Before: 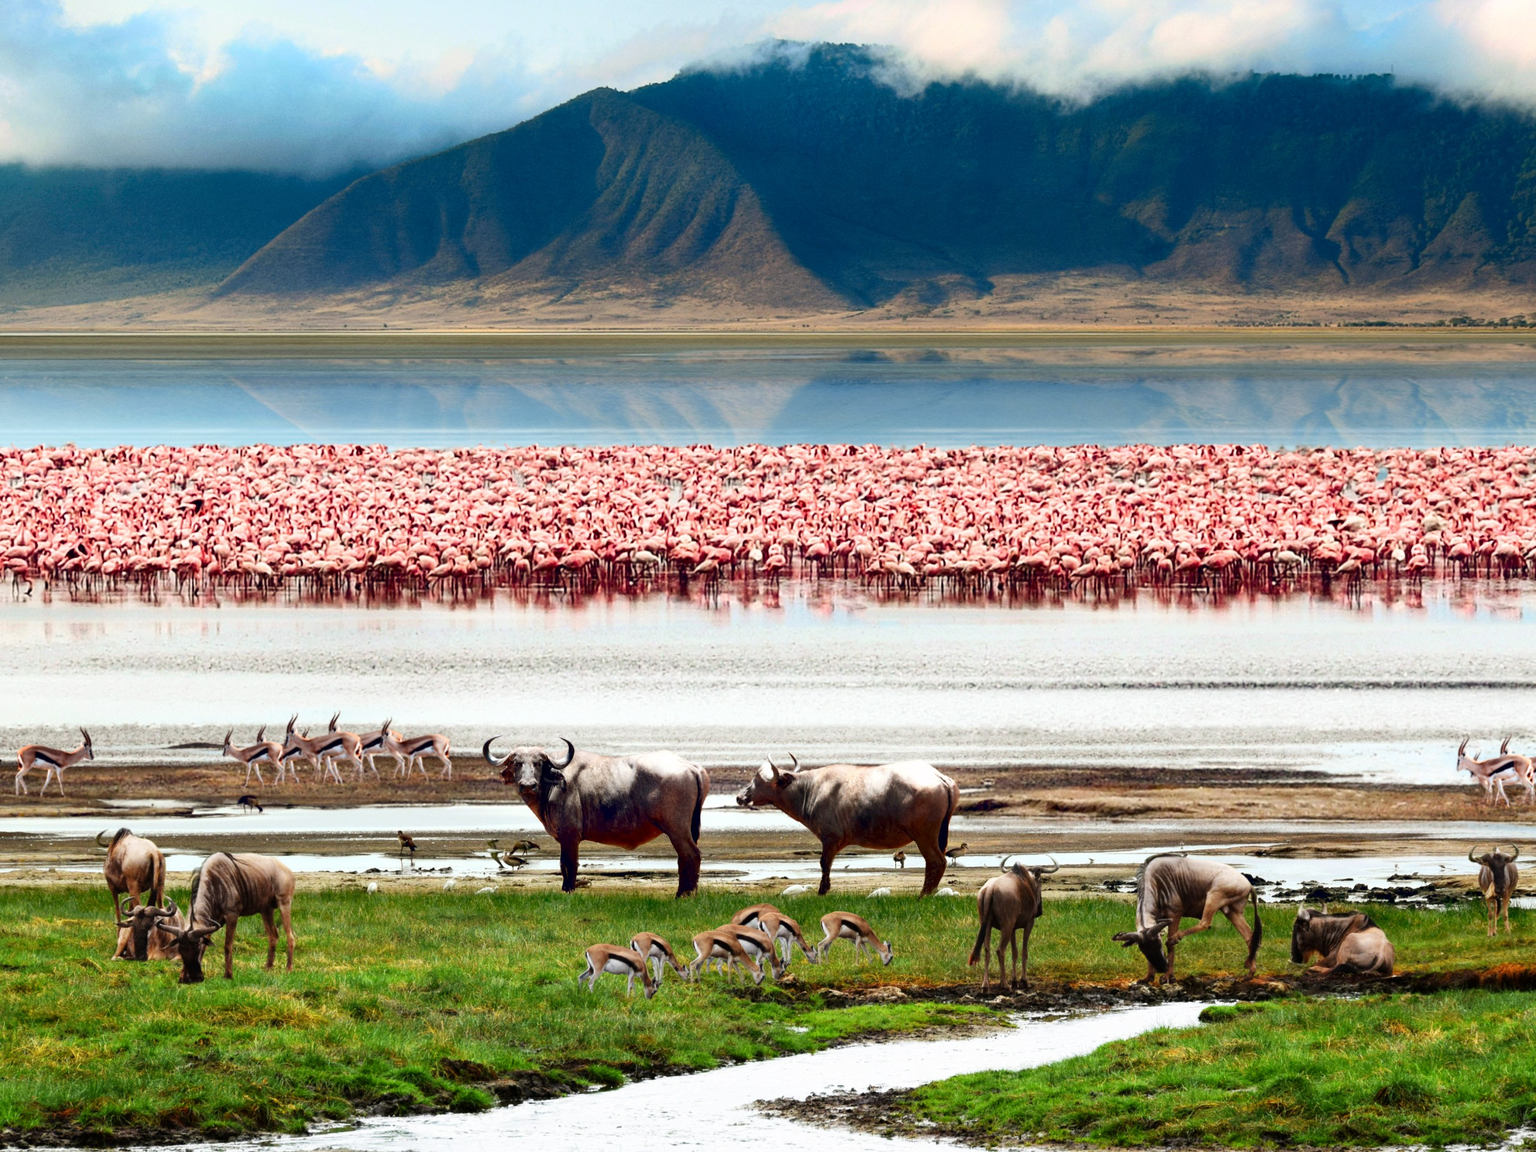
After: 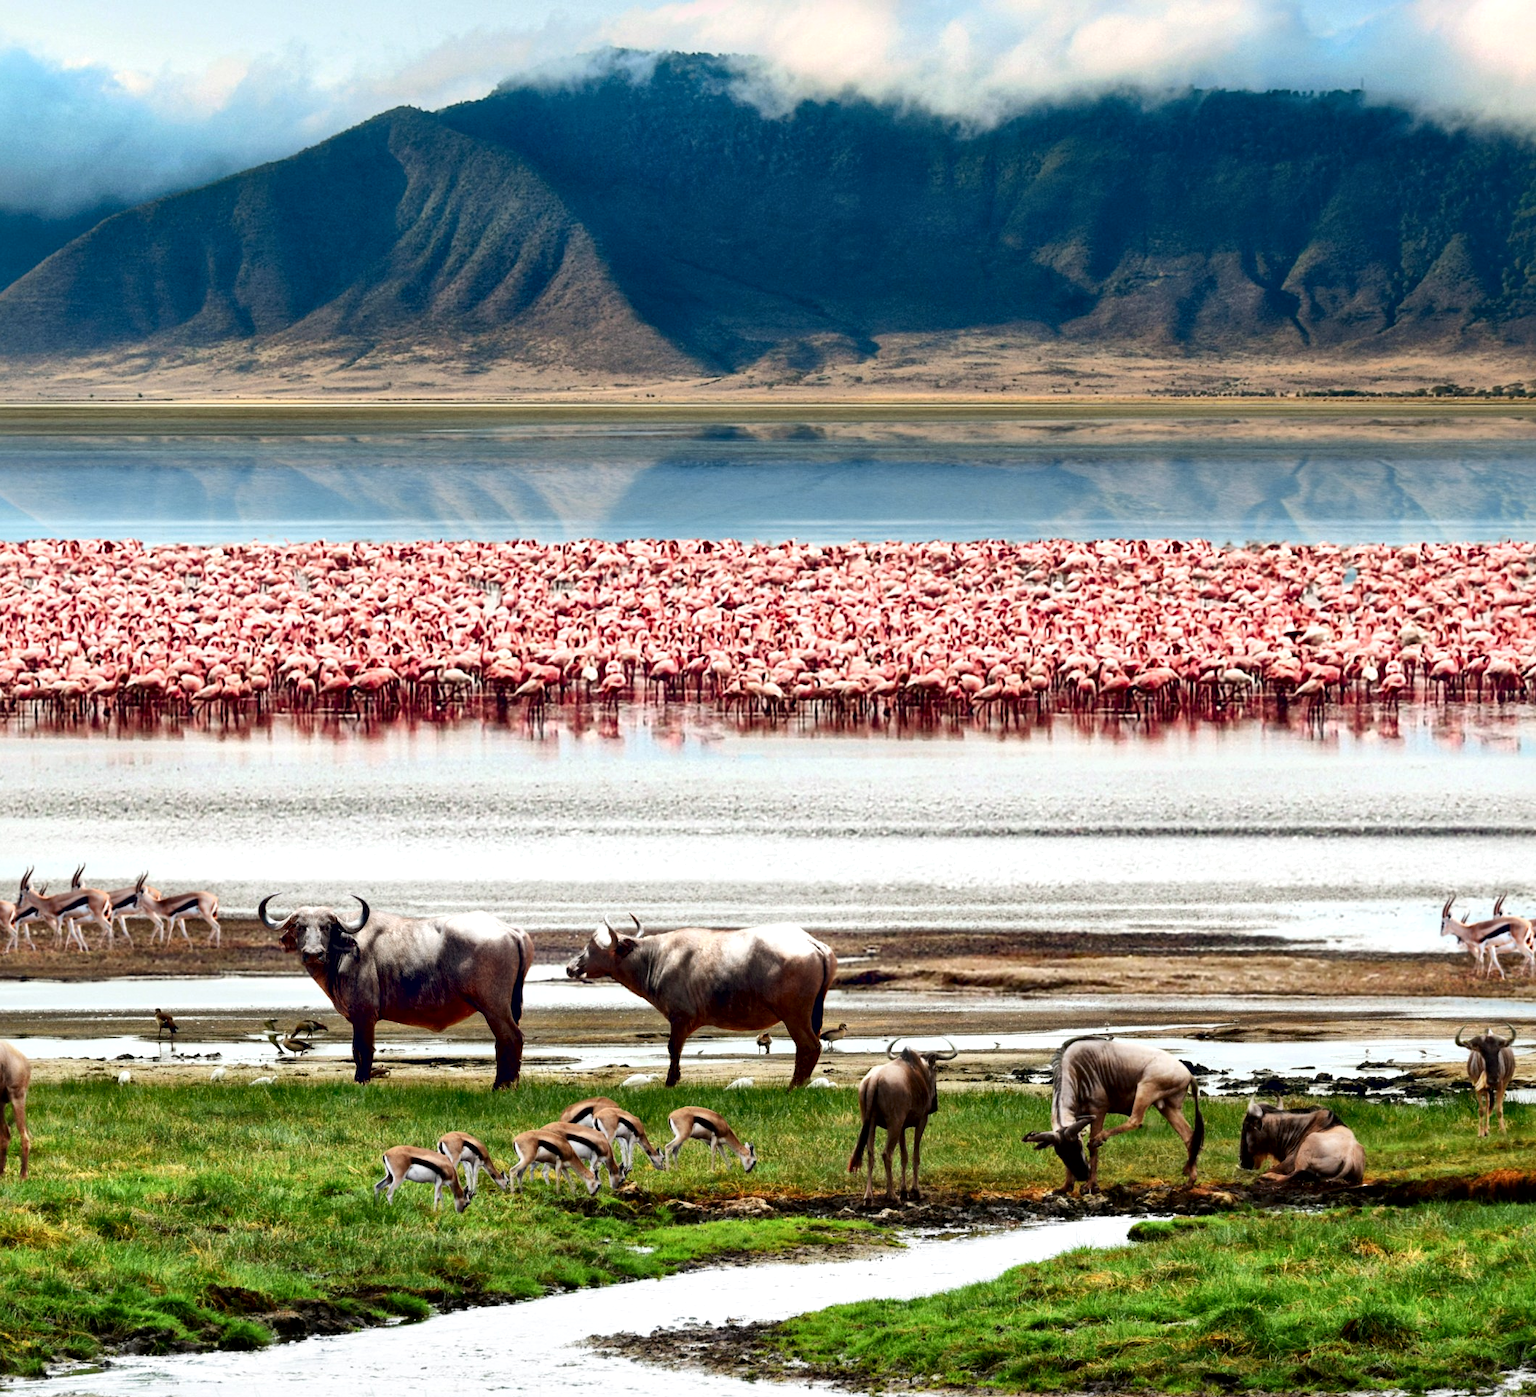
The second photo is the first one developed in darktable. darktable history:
crop: left 17.582%, bottom 0.031%
local contrast: mode bilateral grid, contrast 20, coarseness 50, detail 171%, midtone range 0.2
